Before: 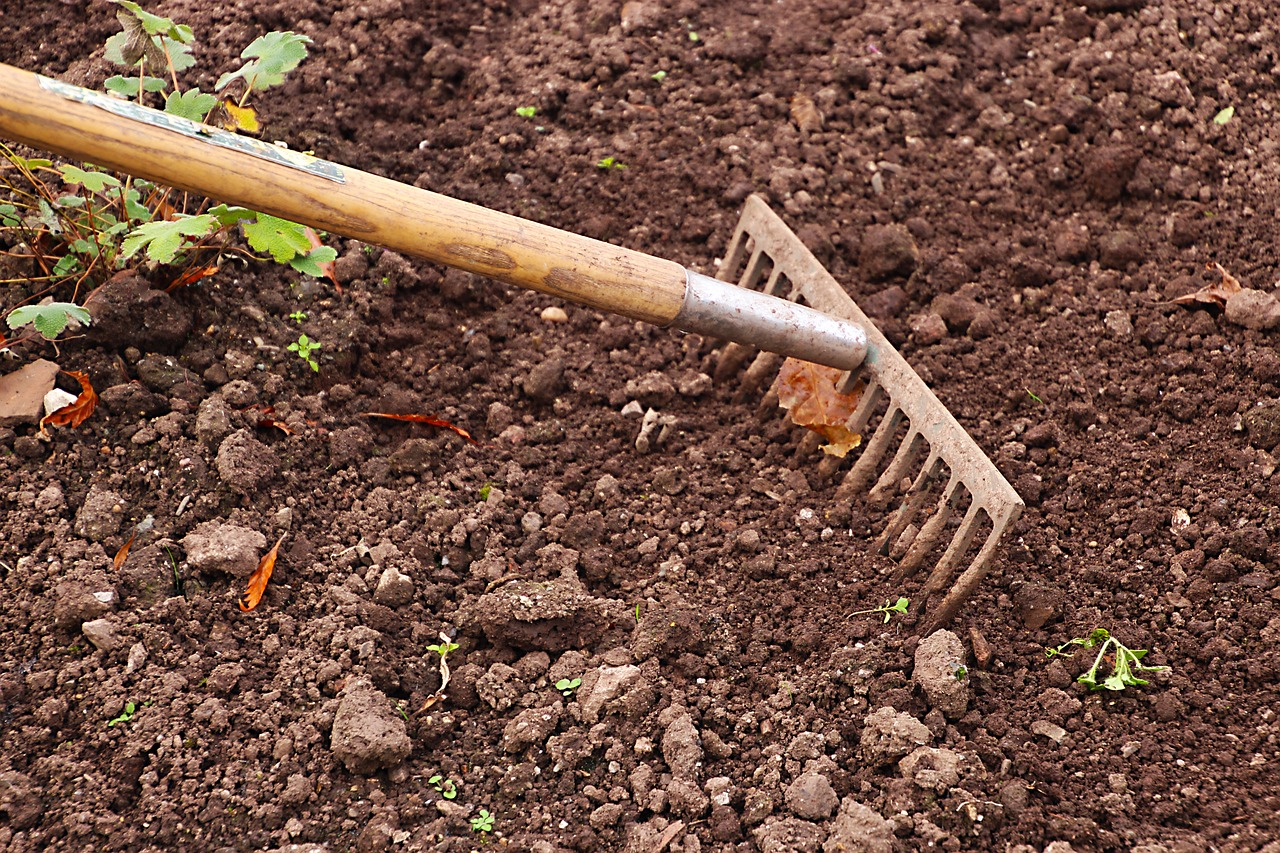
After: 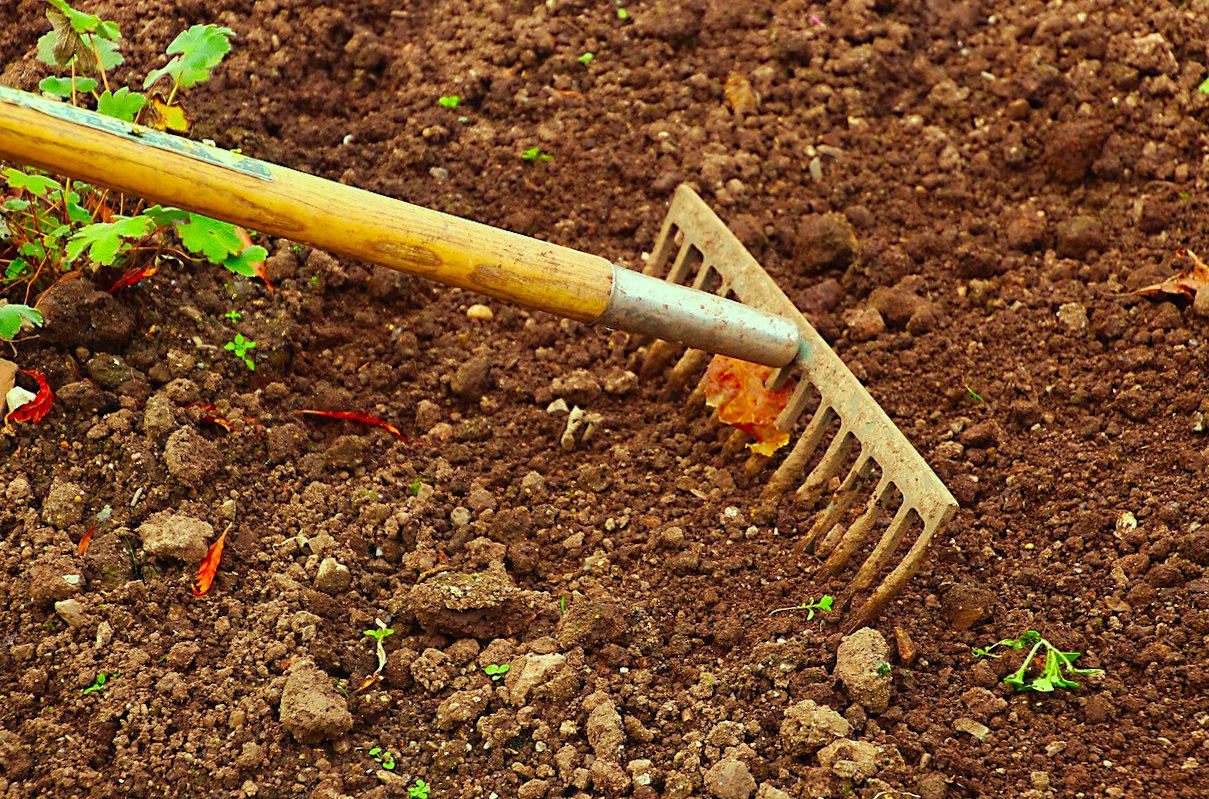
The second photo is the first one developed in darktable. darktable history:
rotate and perspective: rotation 0.062°, lens shift (vertical) 0.115, lens shift (horizontal) -0.133, crop left 0.047, crop right 0.94, crop top 0.061, crop bottom 0.94
color correction: highlights a* -10.77, highlights b* 9.8, saturation 1.72
